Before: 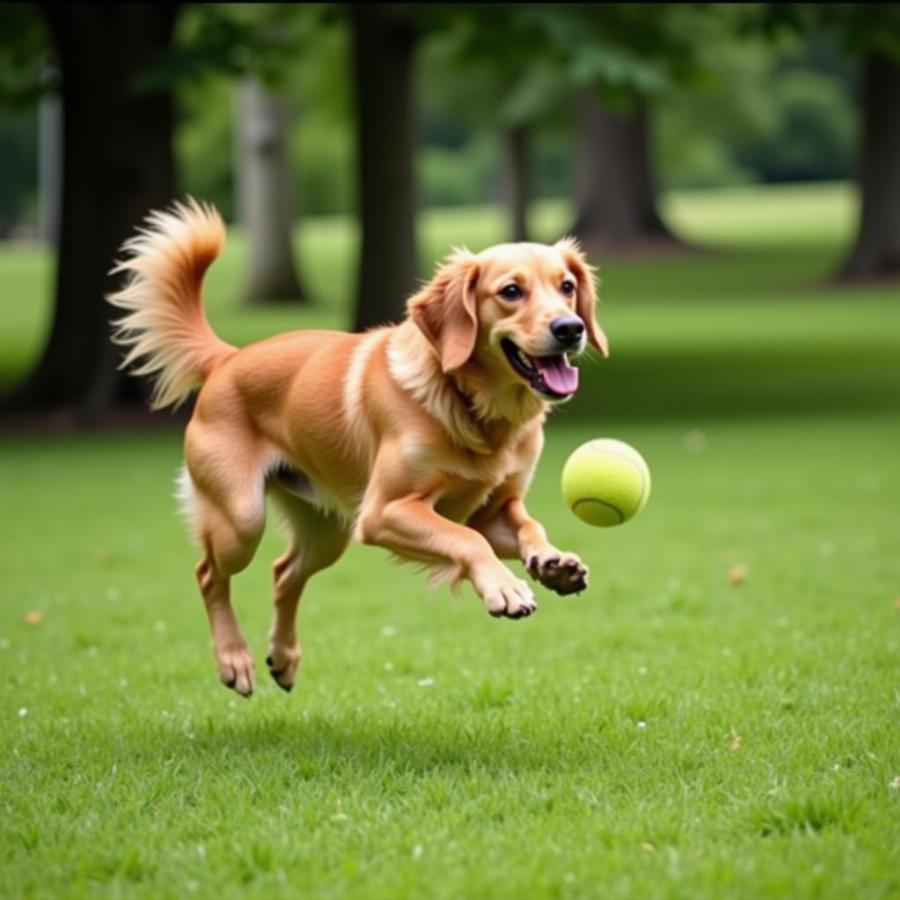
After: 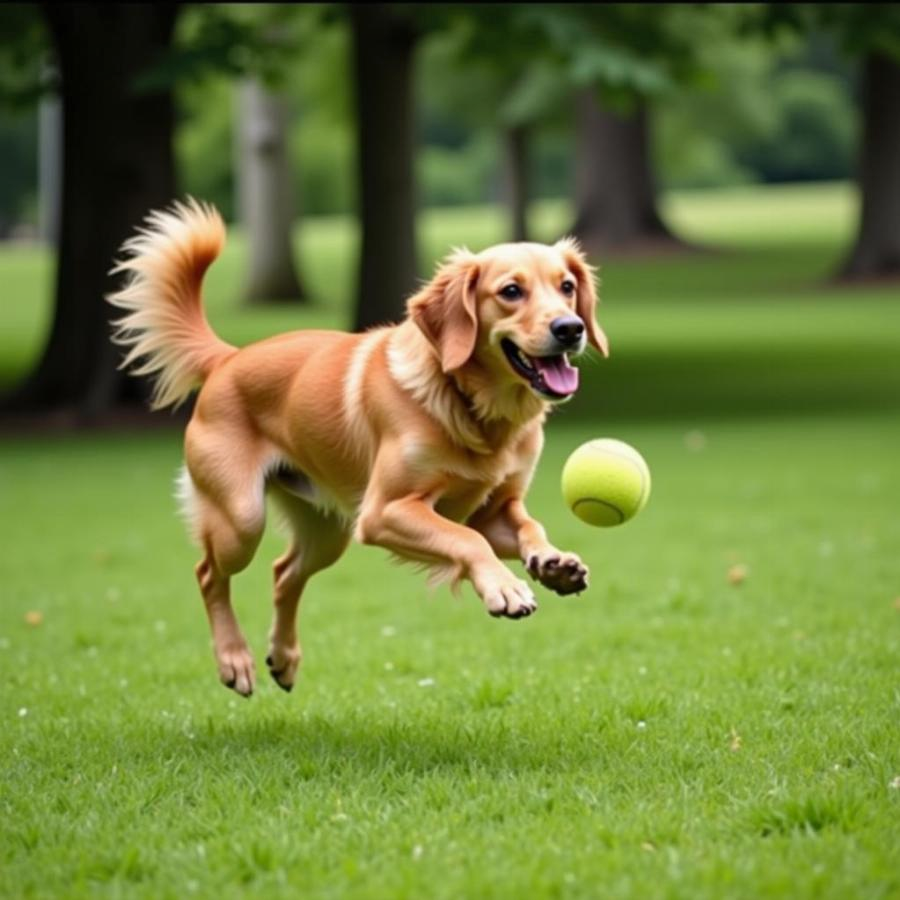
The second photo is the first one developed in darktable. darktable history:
shadows and highlights: radius 126.28, shadows 30.53, highlights -30.99, low approximation 0.01, soften with gaussian
